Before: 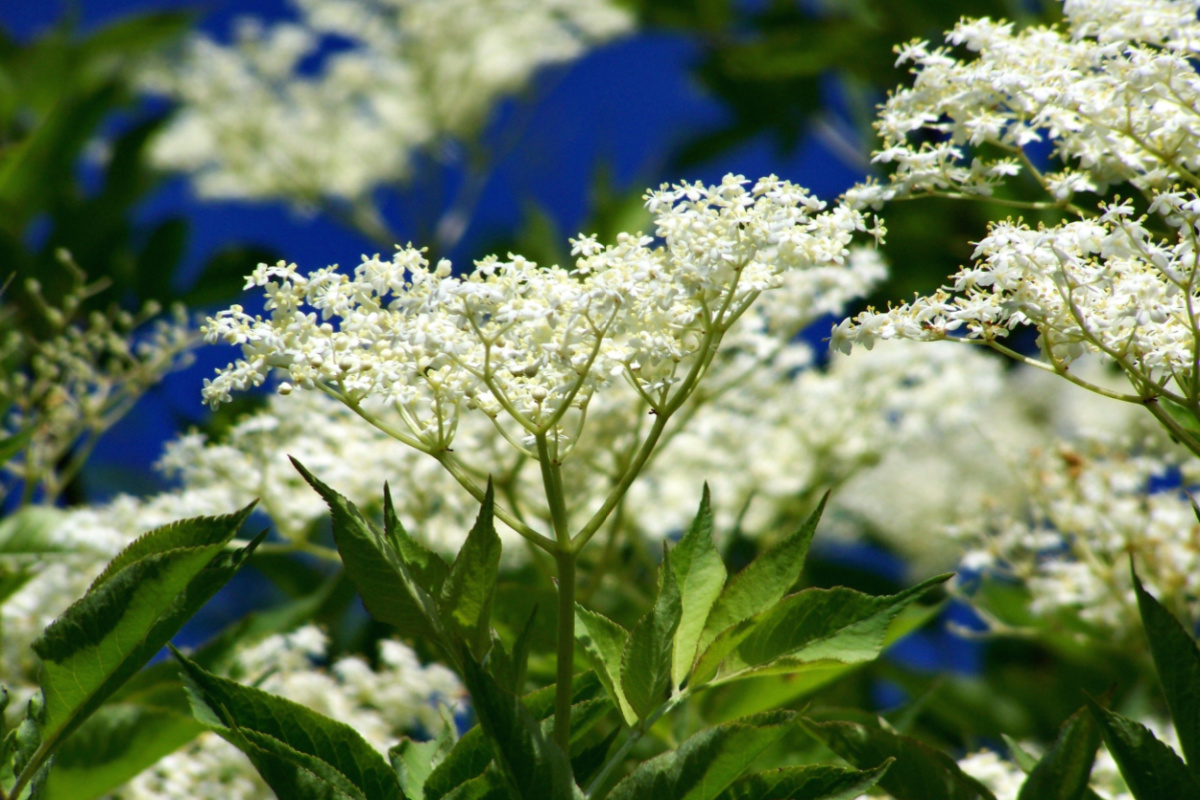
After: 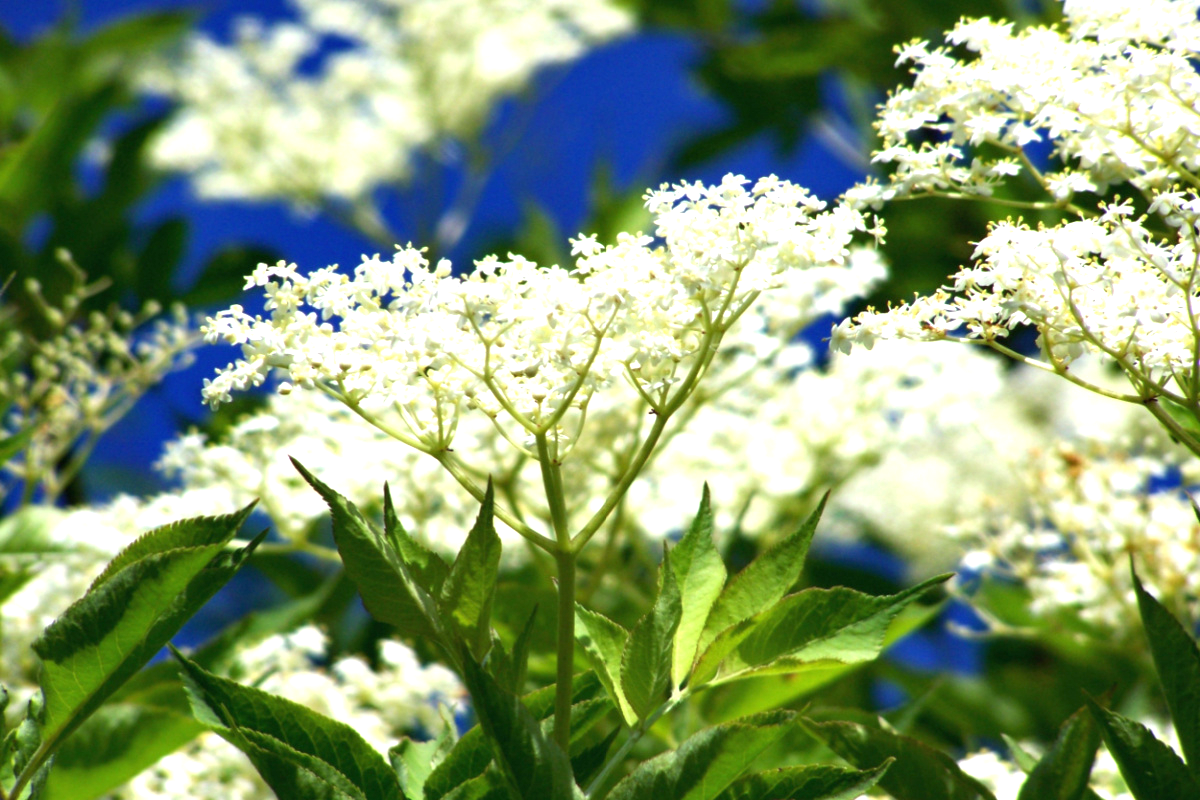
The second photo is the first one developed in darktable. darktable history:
exposure: exposure 0.915 EV, compensate highlight preservation false
